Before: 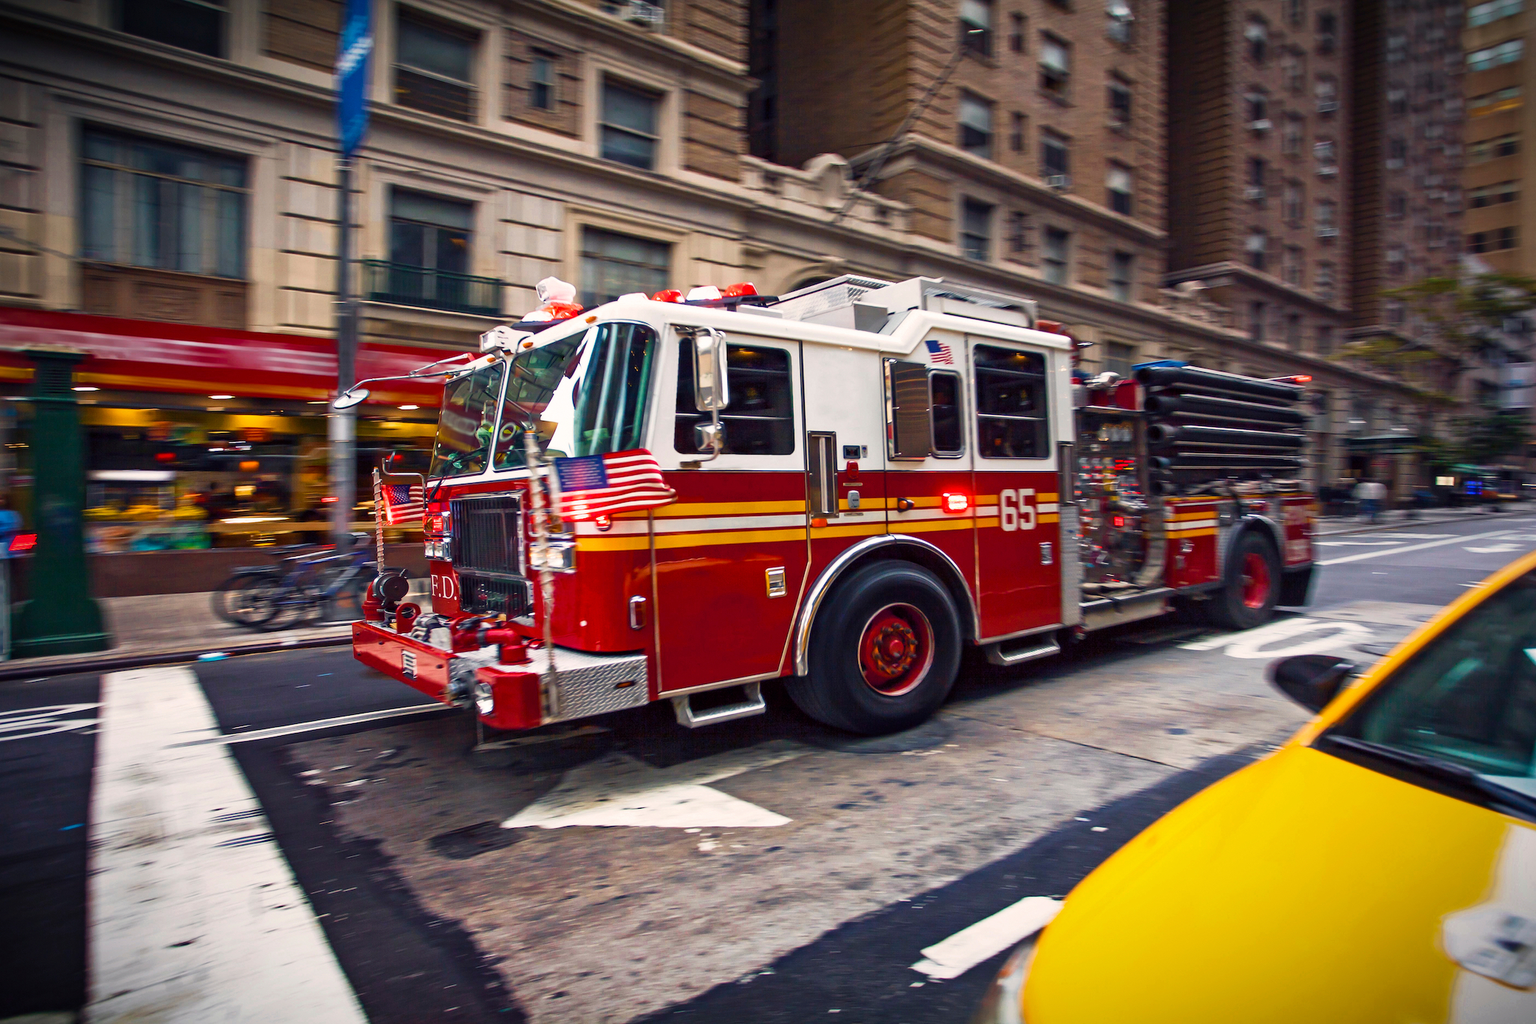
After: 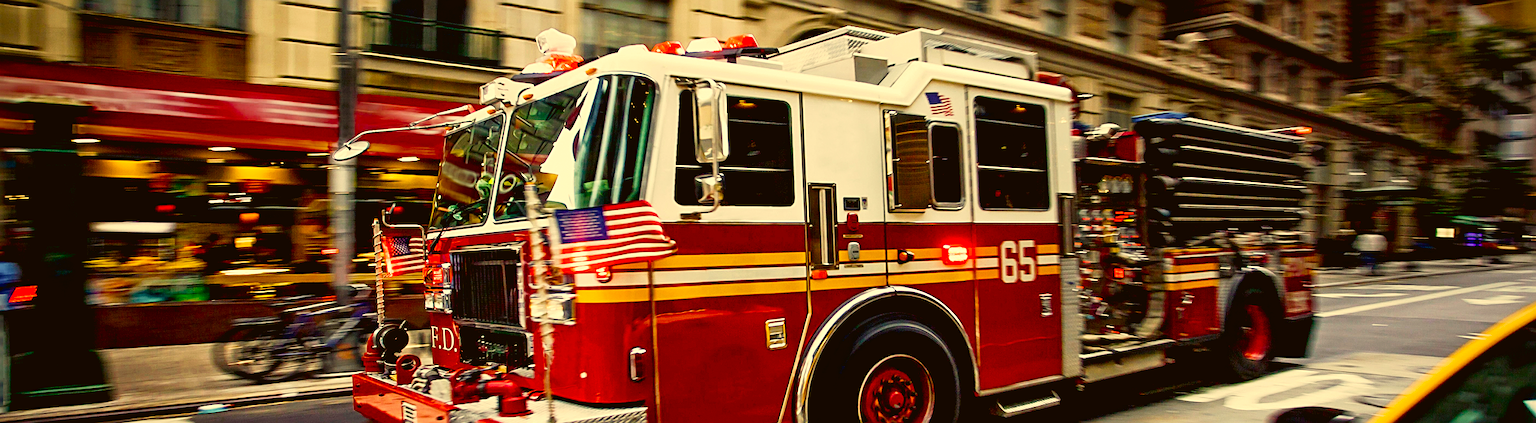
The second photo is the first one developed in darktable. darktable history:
tone curve: curves: ch0 [(0, 0.025) (0.15, 0.143) (0.452, 0.486) (0.751, 0.788) (1, 0.961)]; ch1 [(0, 0) (0.416, 0.4) (0.476, 0.469) (0.497, 0.494) (0.546, 0.571) (0.566, 0.607) (0.62, 0.657) (1, 1)]; ch2 [(0, 0) (0.386, 0.397) (0.505, 0.498) (0.547, 0.546) (0.579, 0.58) (1, 1)], preserve colors none
crop and rotate: top 24.262%, bottom 34.313%
color correction: highlights a* 0.104, highlights b* 29.3, shadows a* -0.172, shadows b* 21.35
sharpen: on, module defaults
haze removal: strength -0.049, compatibility mode true, adaptive false
exposure: black level correction 0.023, exposure 0.184 EV, compensate highlight preservation false
